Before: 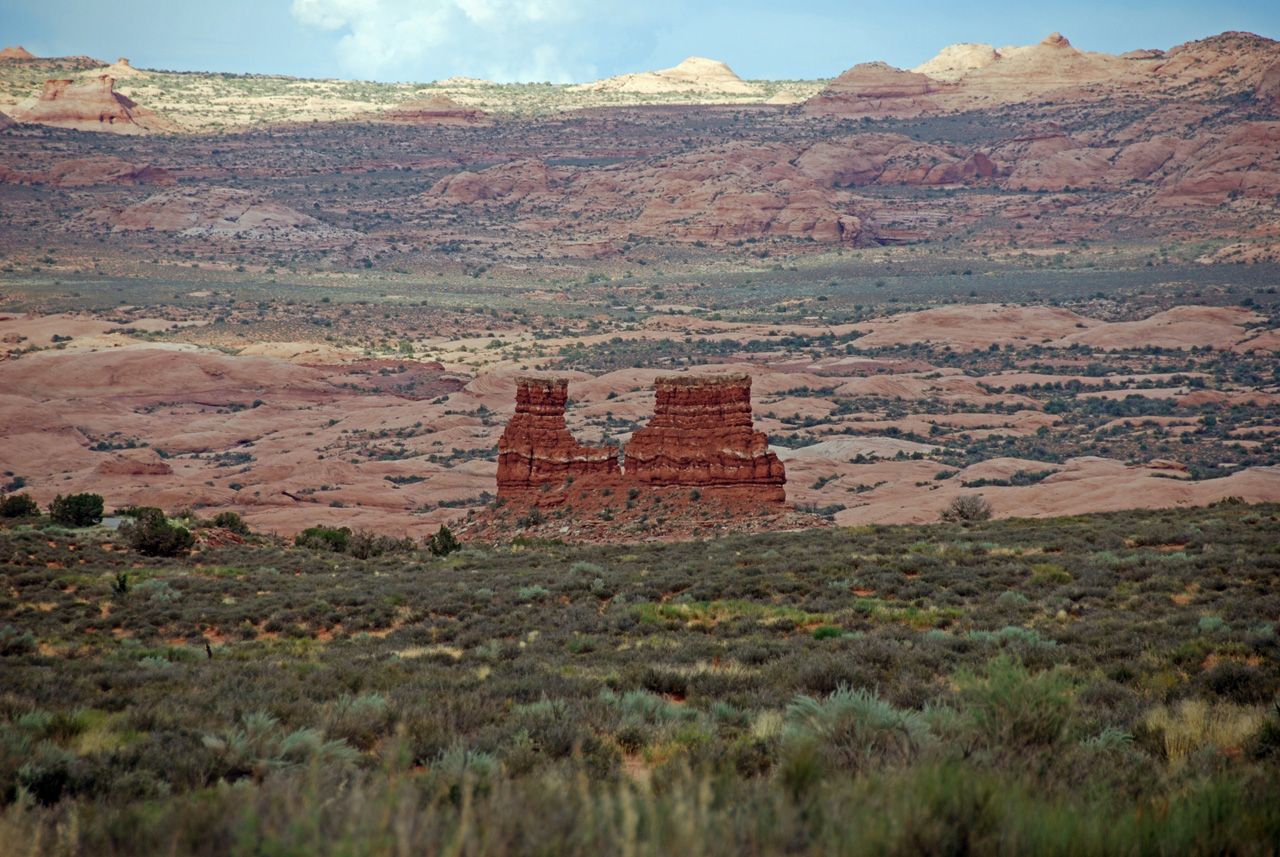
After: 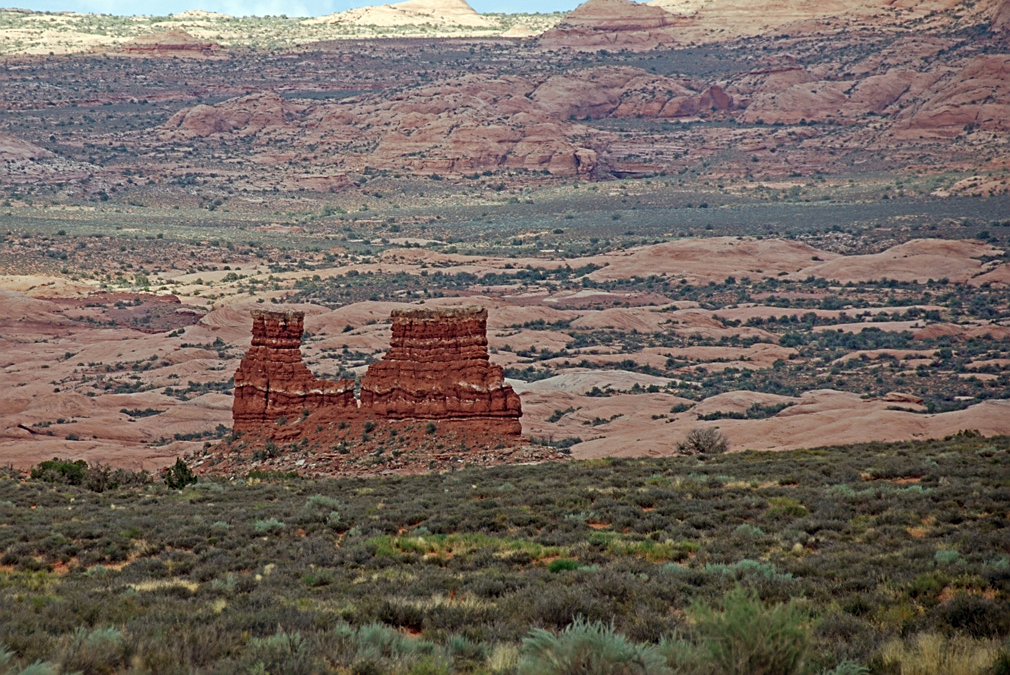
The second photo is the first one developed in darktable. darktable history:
crop and rotate: left 20.644%, top 7.899%, right 0.379%, bottom 13.327%
shadows and highlights: shadows 0.757, highlights 38.76
sharpen: on, module defaults
